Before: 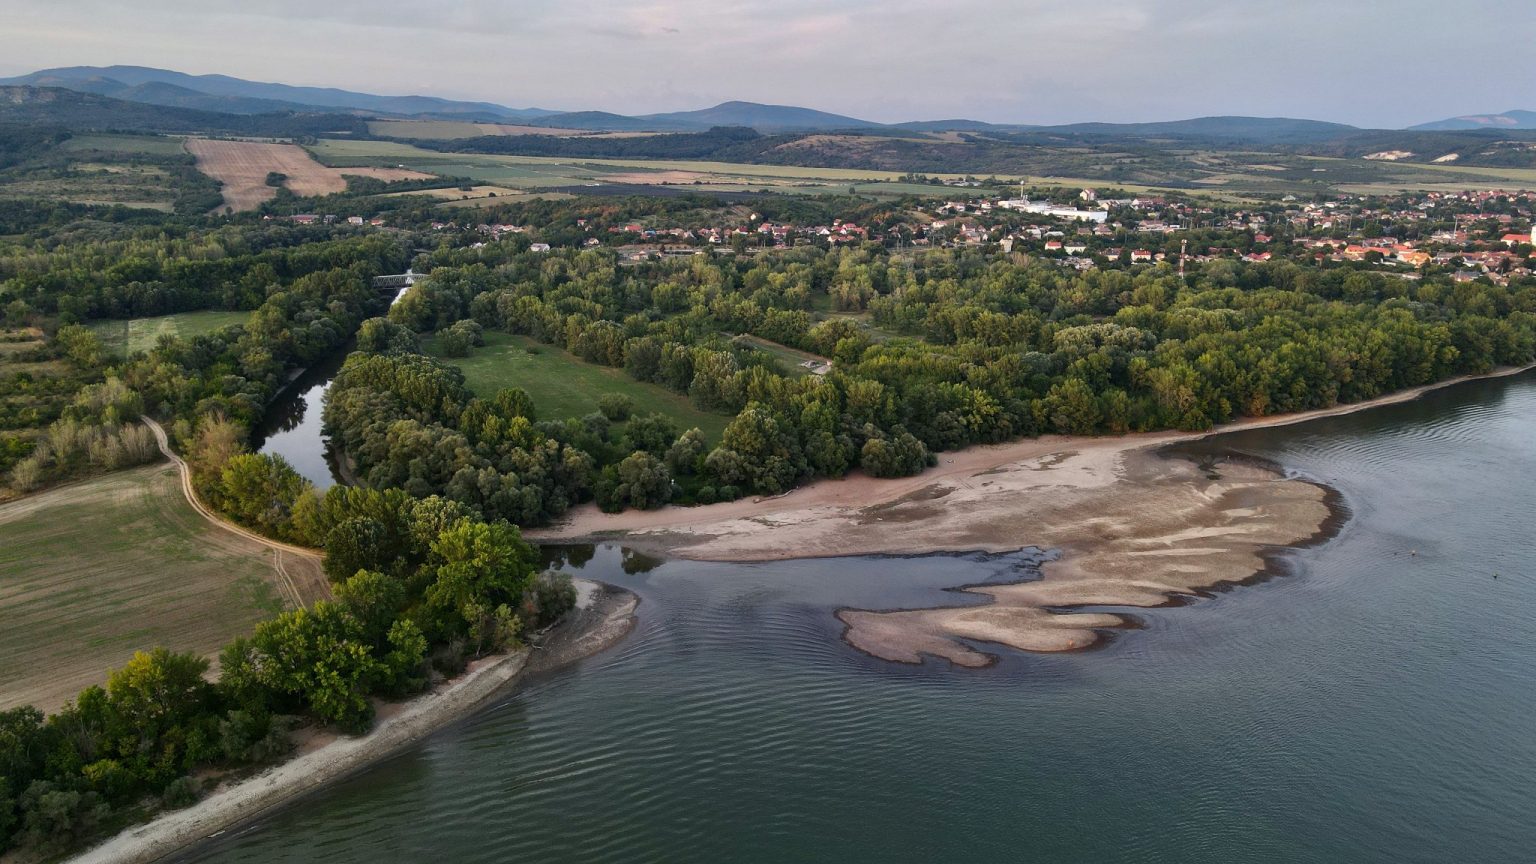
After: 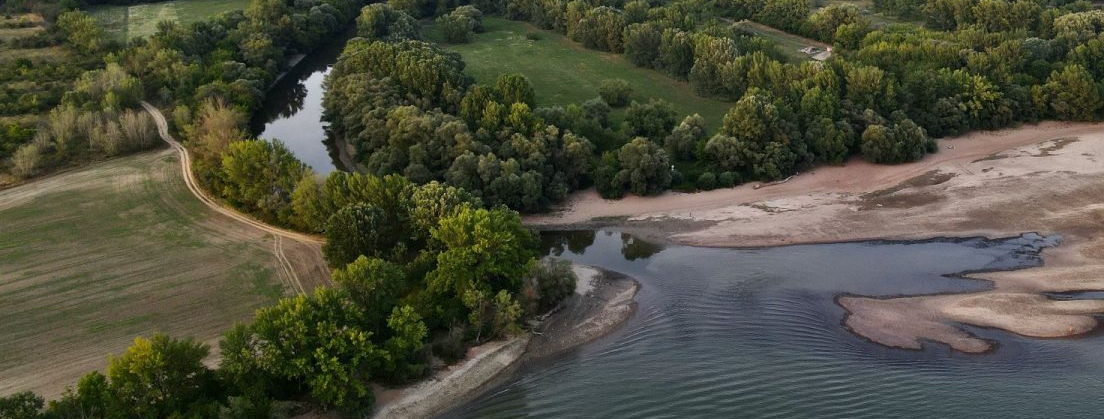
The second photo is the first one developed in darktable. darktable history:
crop: top 36.424%, right 28.106%, bottom 15.051%
